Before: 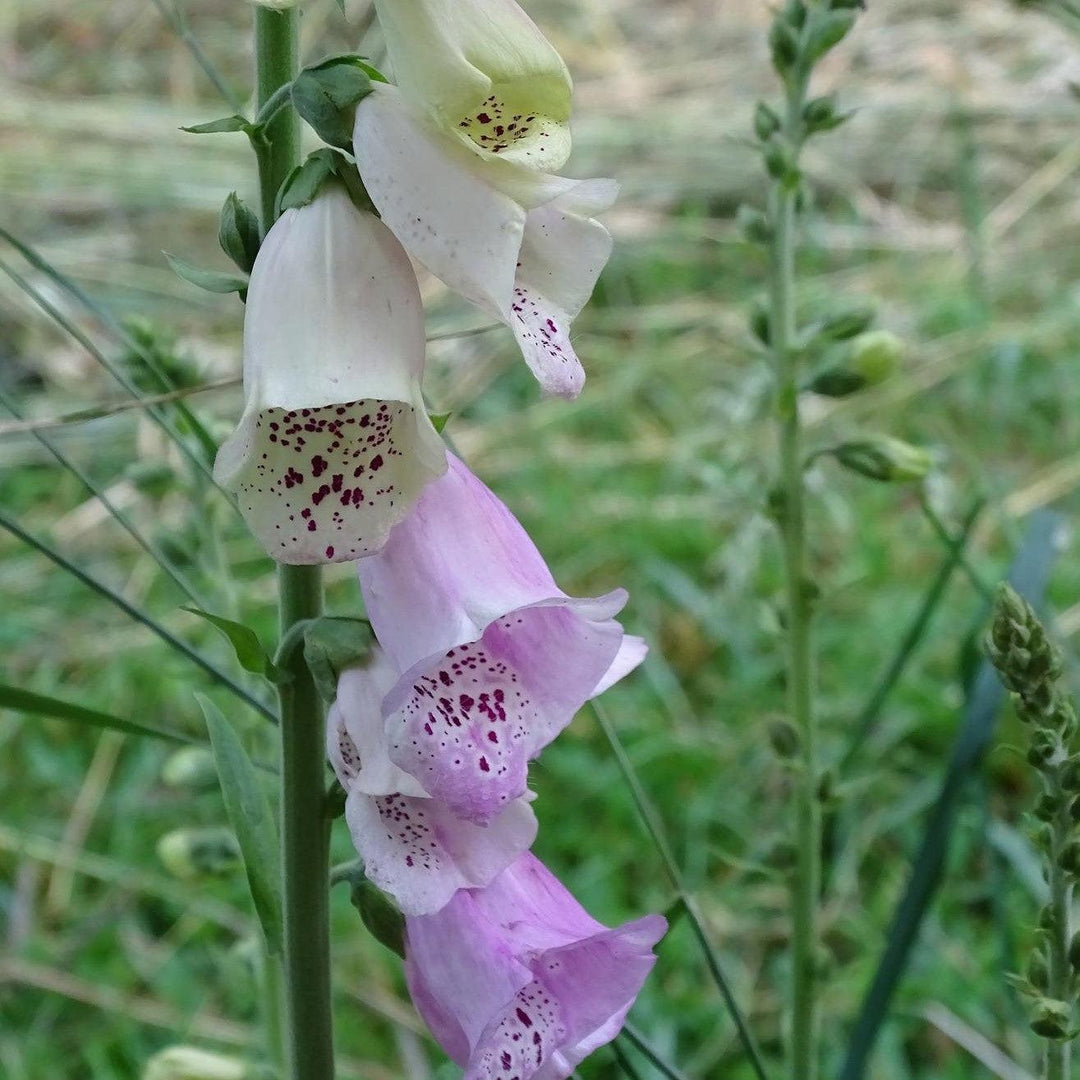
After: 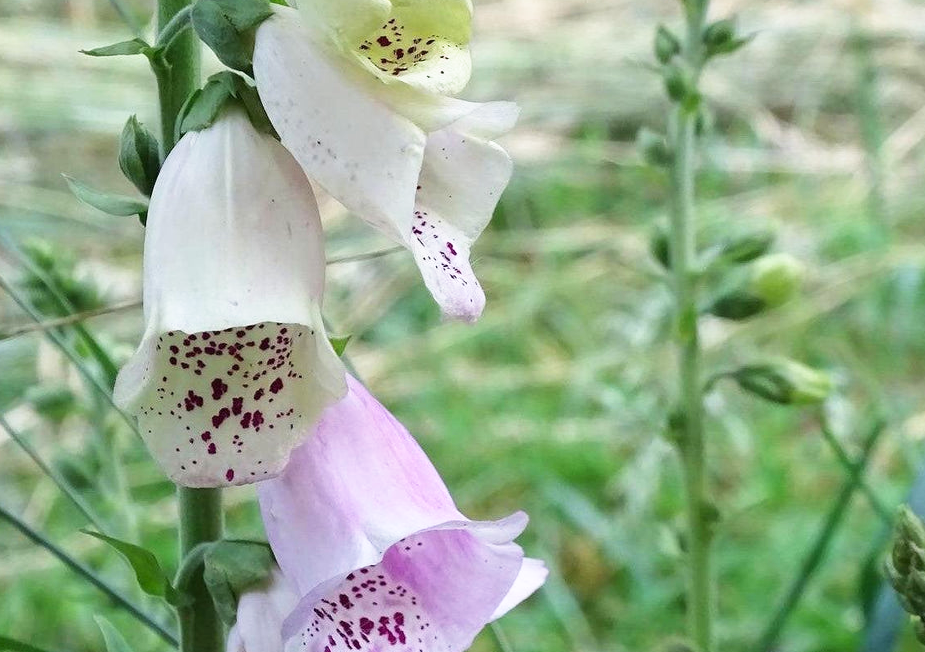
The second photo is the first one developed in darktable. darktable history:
crop and rotate: left 9.345%, top 7.22%, right 4.982%, bottom 32.331%
base curve: curves: ch0 [(0, 0) (0.579, 0.807) (1, 1)], preserve colors none
shadows and highlights: shadows -10, white point adjustment 1.5, highlights 10
